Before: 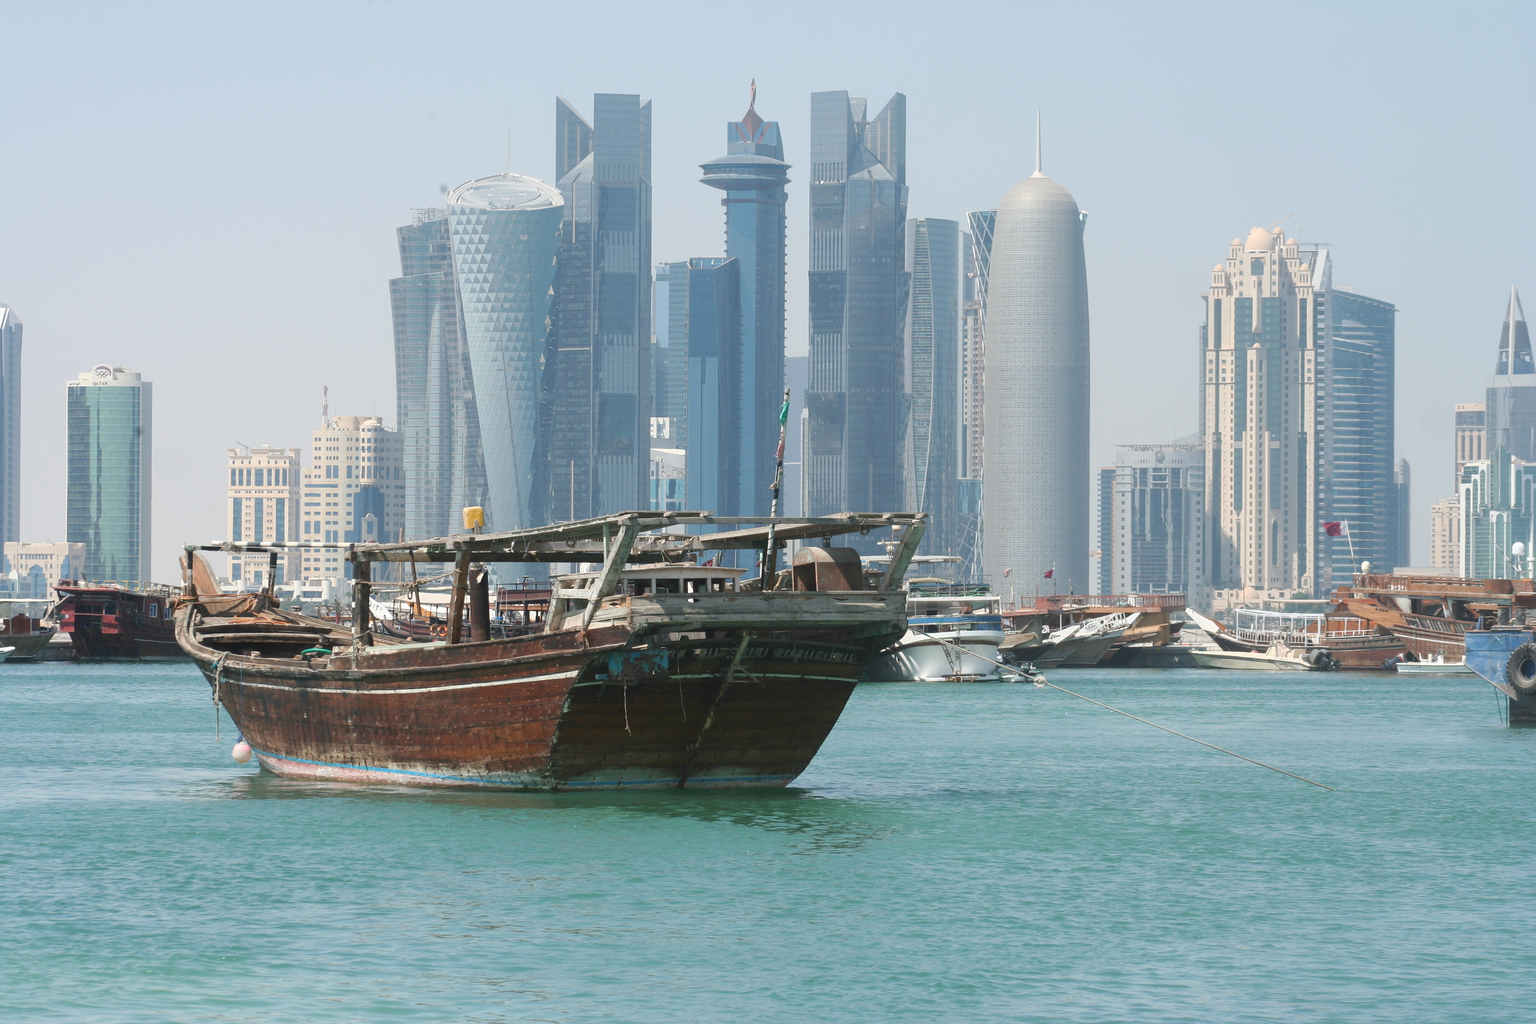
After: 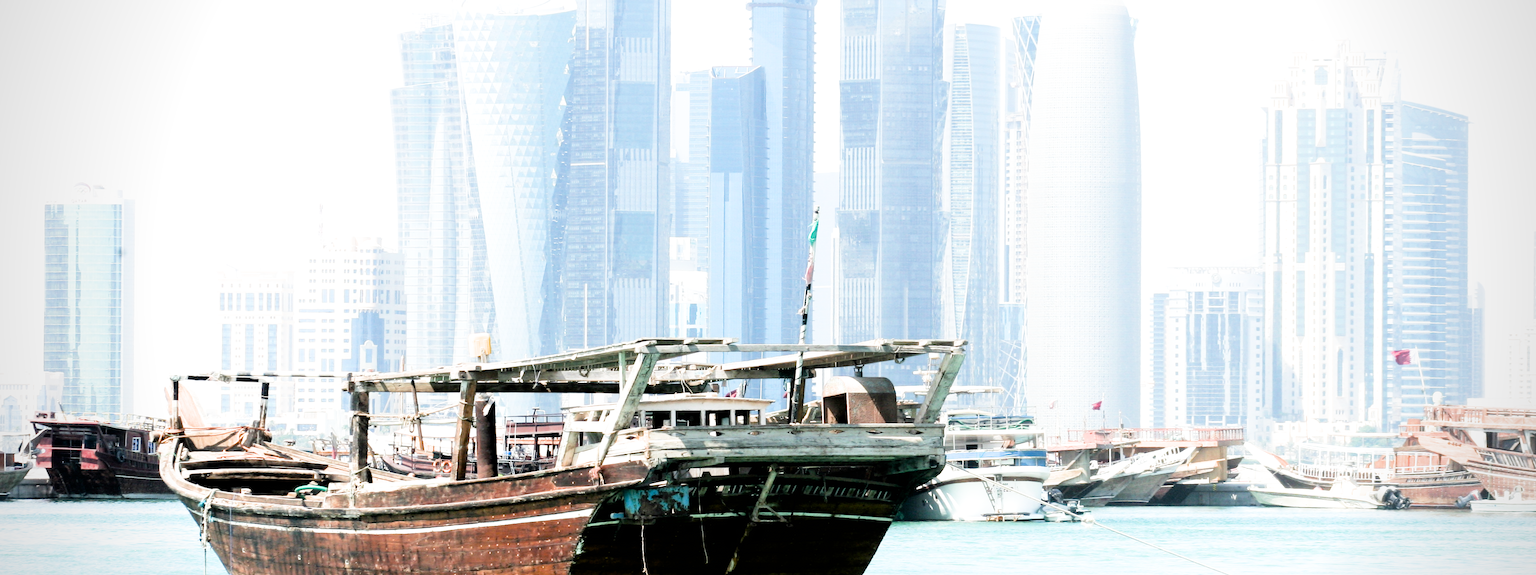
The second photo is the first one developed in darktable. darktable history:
exposure: black level correction 0.016, exposure 1.774 EV, compensate highlight preservation false
crop: left 1.744%, top 19.225%, right 5.069%, bottom 28.357%
vignetting: unbound false
filmic rgb: black relative exposure -5 EV, white relative exposure 3.5 EV, hardness 3.19, contrast 1.5, highlights saturation mix -50%
